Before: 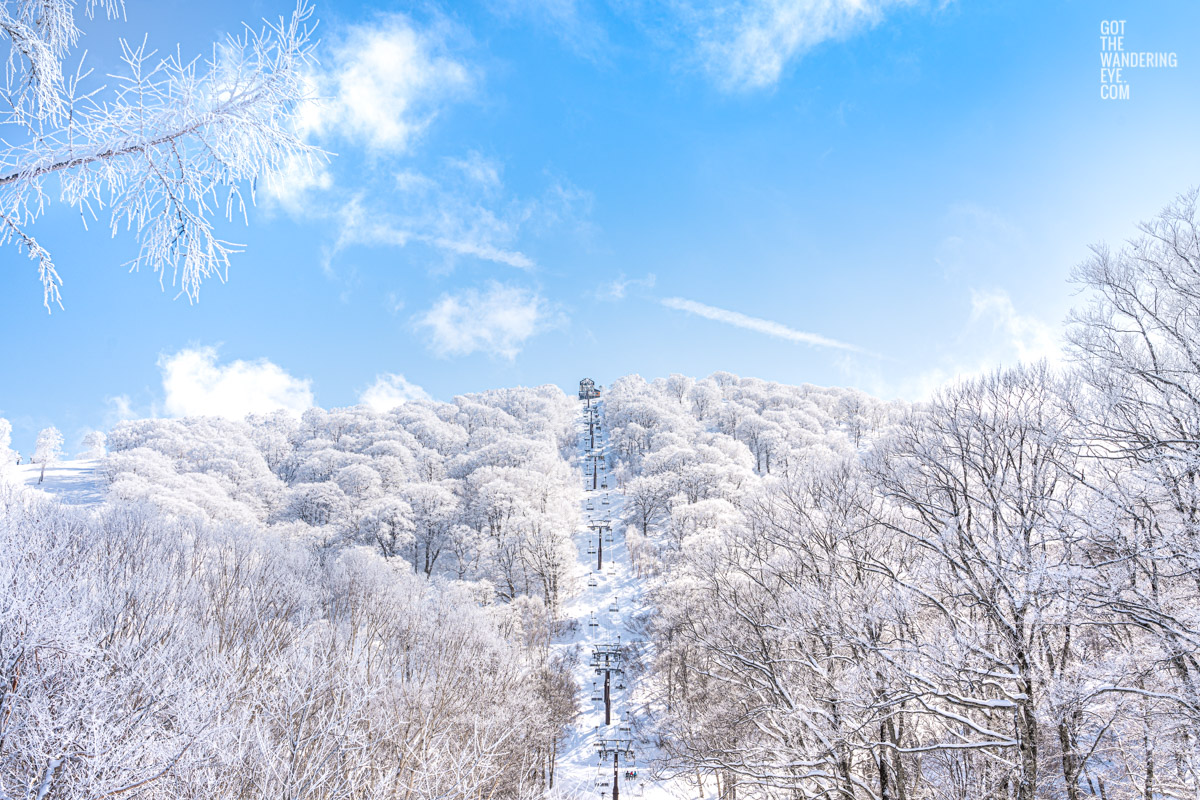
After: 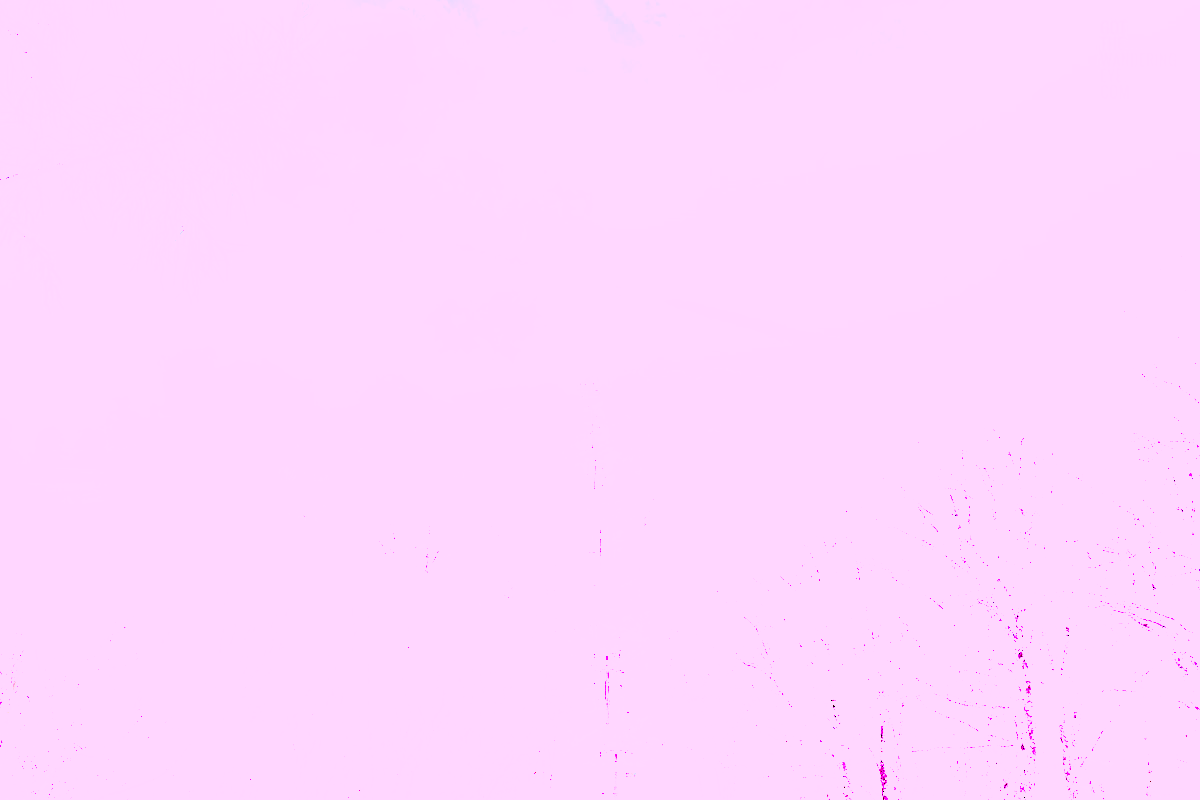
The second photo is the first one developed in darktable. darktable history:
white balance: red 8, blue 8
color balance rgb: shadows lift › chroma 2%, shadows lift › hue 217.2°, power › hue 60°, highlights gain › chroma 1%, highlights gain › hue 69.6°, global offset › luminance -0.5%, perceptual saturation grading › global saturation 15%, global vibrance 15%
filmic rgb: middle gray luminance 18.42%, black relative exposure -9 EV, white relative exposure 3.75 EV, threshold 6 EV, target black luminance 0%, hardness 4.85, latitude 67.35%, contrast 0.955, highlights saturation mix 20%, shadows ↔ highlights balance 21.36%, add noise in highlights 0, preserve chrominance luminance Y, color science v3 (2019), use custom middle-gray values true, iterations of high-quality reconstruction 0, contrast in highlights soft, enable highlight reconstruction true
exposure: black level correction 0, exposure 0.6 EV, compensate exposure bias true, compensate highlight preservation false
